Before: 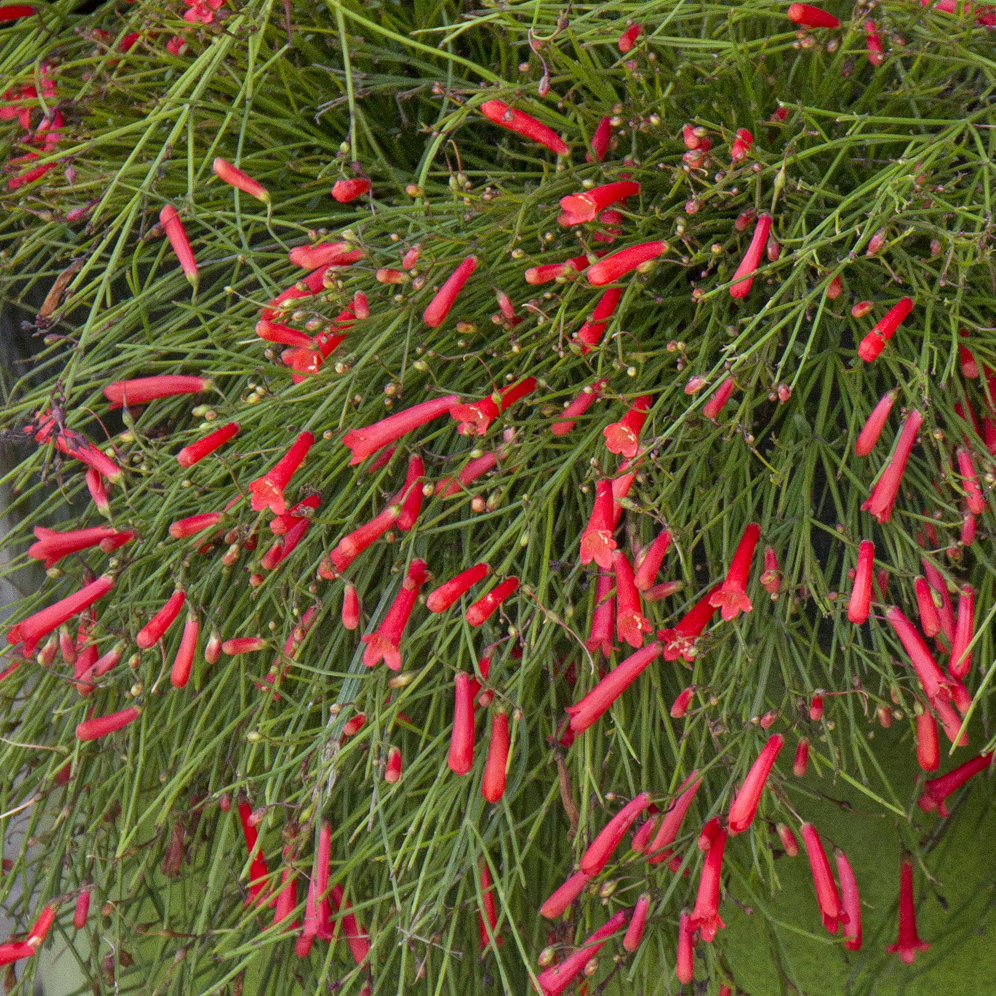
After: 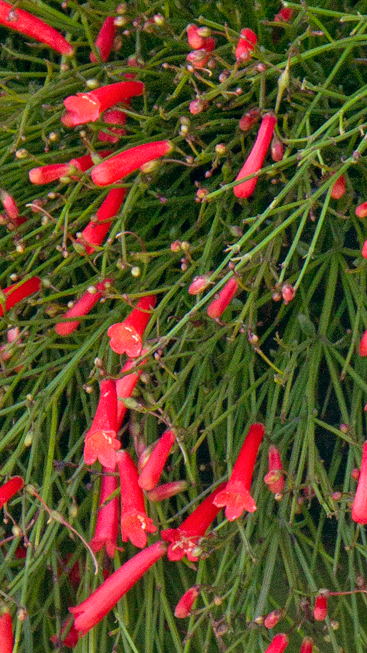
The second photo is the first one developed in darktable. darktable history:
color calibration: illuminant as shot in camera, x 0.358, y 0.373, temperature 4628.91 K
color correction: highlights a* -0.182, highlights b* -0.124
crop and rotate: left 49.936%, top 10.094%, right 13.136%, bottom 24.256%
color balance: lift [1, 0.998, 1.001, 1.002], gamma [1, 1.02, 1, 0.98], gain [1, 1.02, 1.003, 0.98]
